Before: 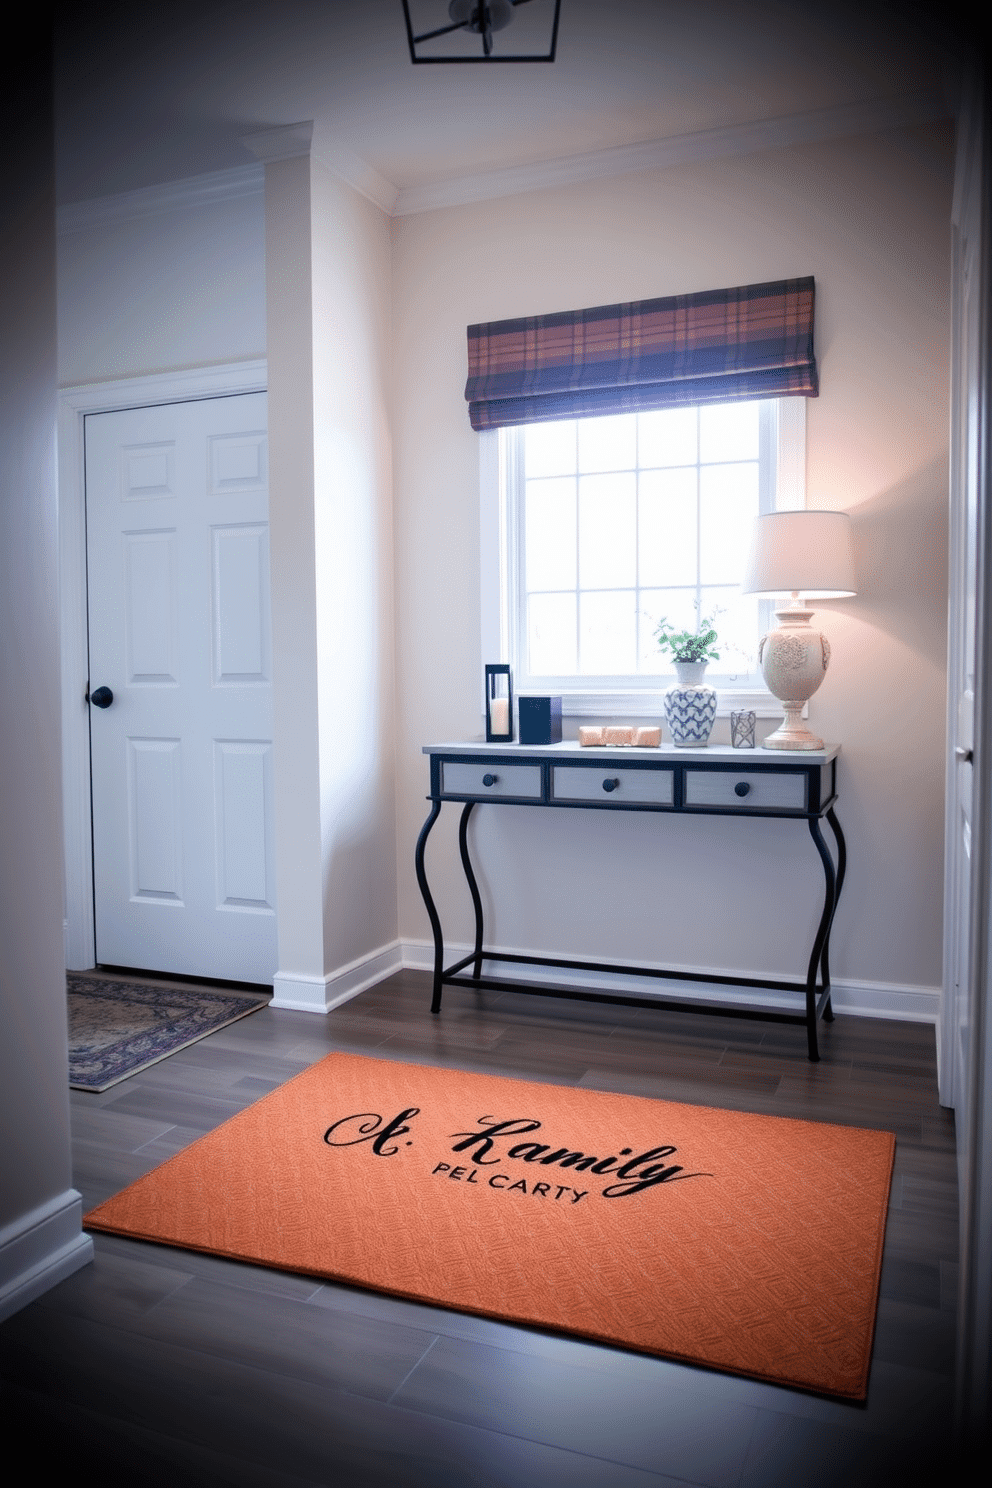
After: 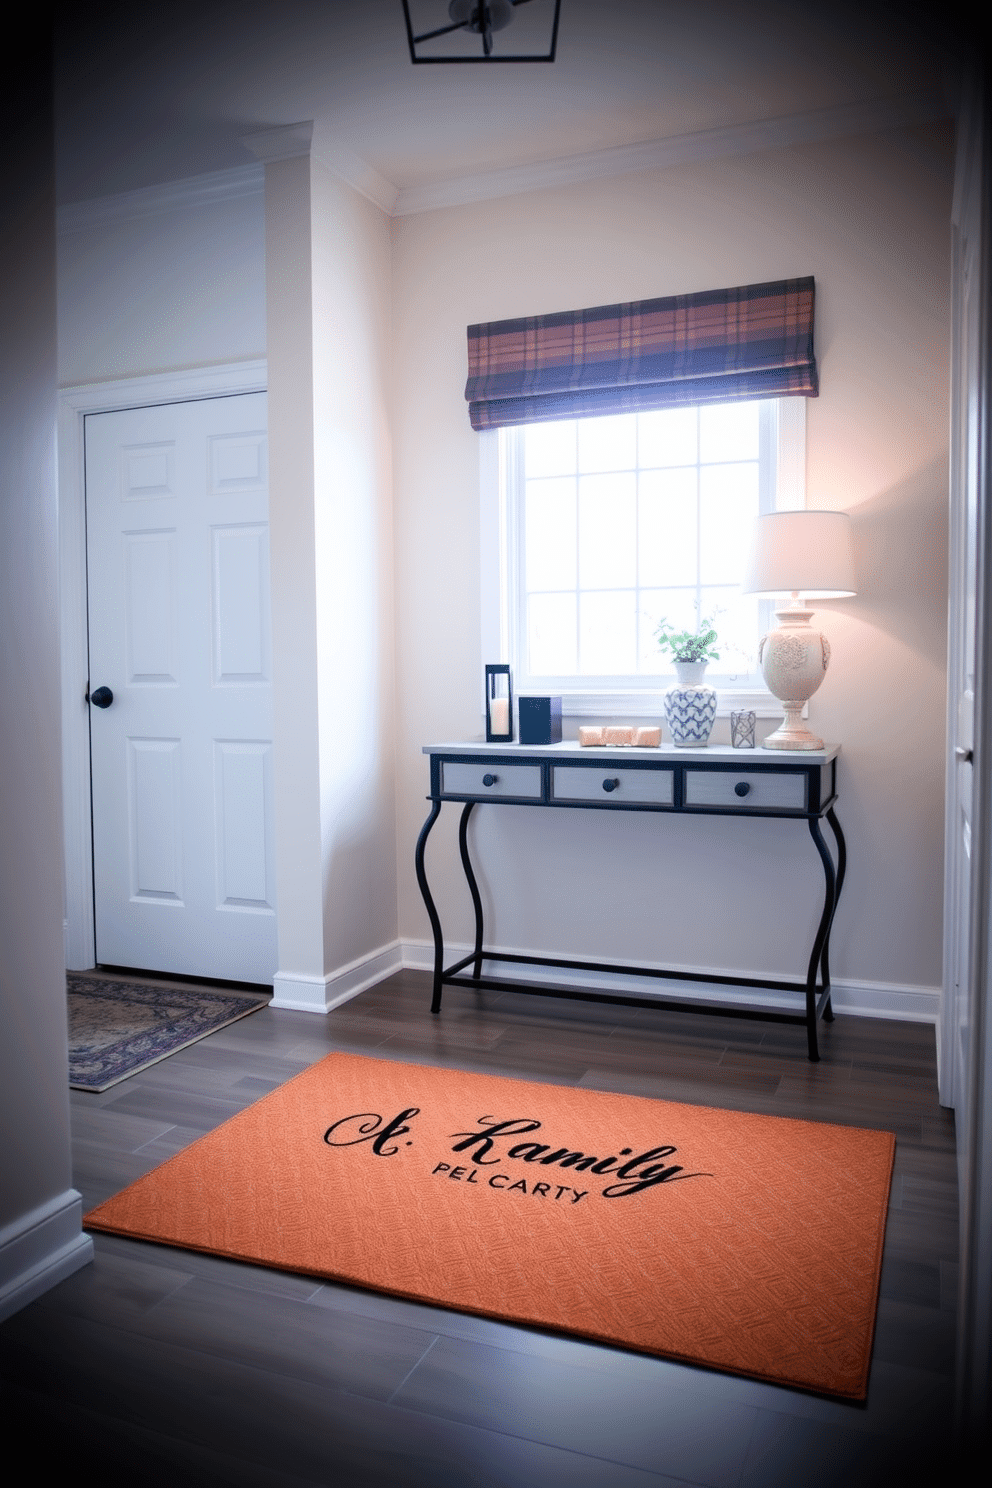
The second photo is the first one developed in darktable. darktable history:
shadows and highlights: shadows -24.54, highlights 48.37, soften with gaussian
